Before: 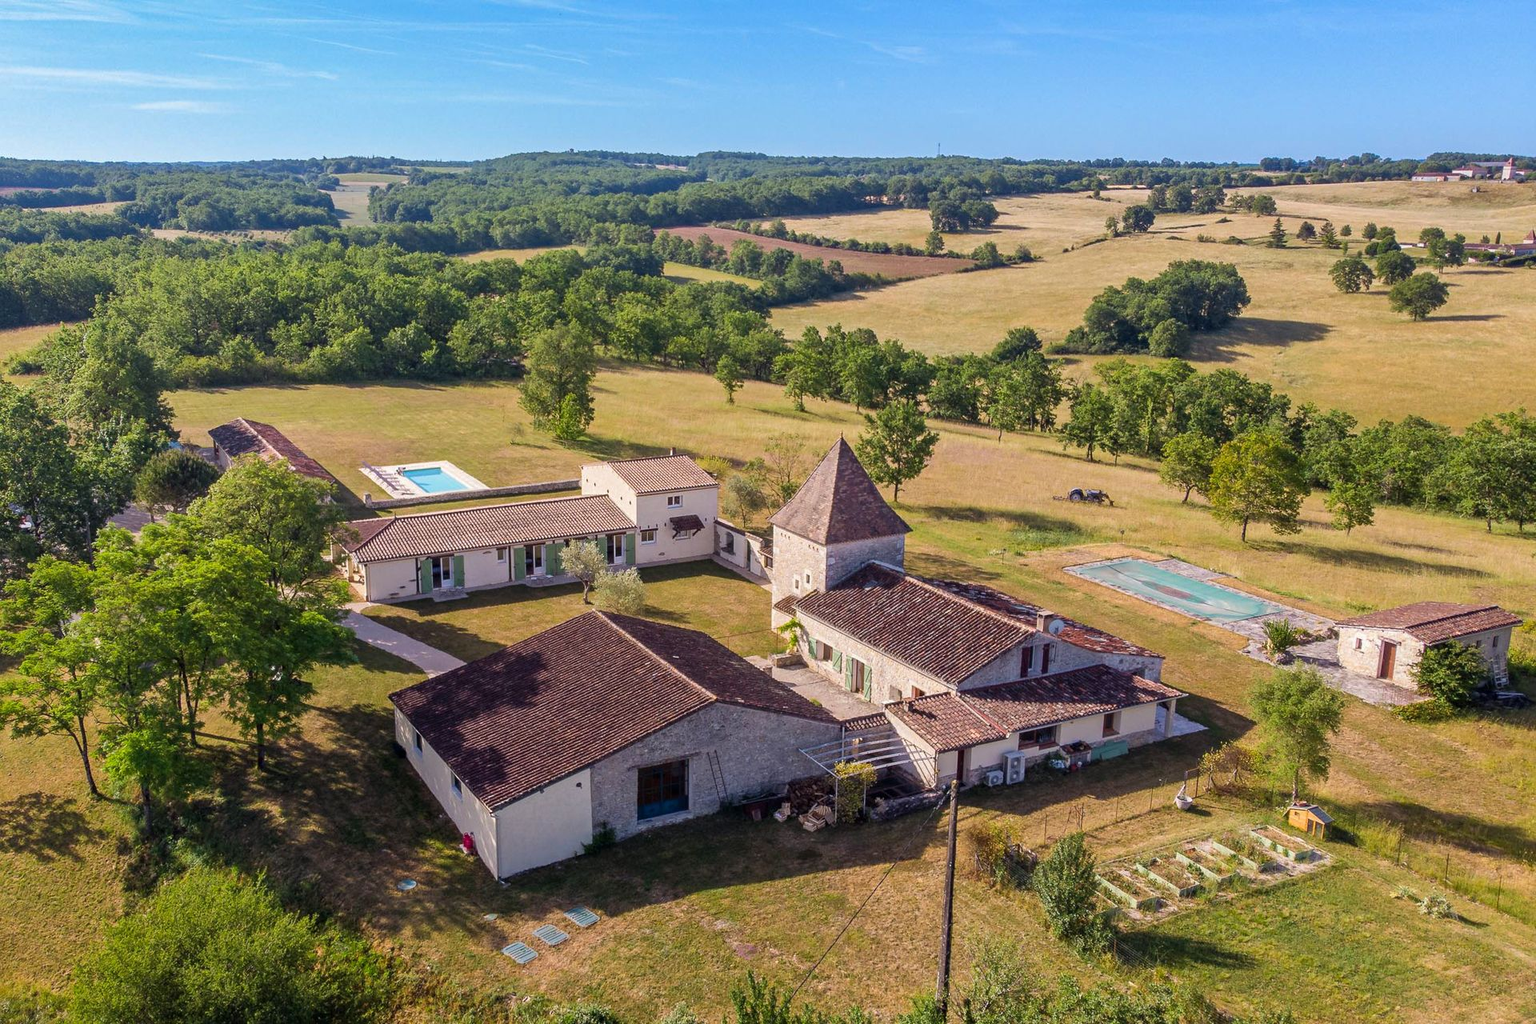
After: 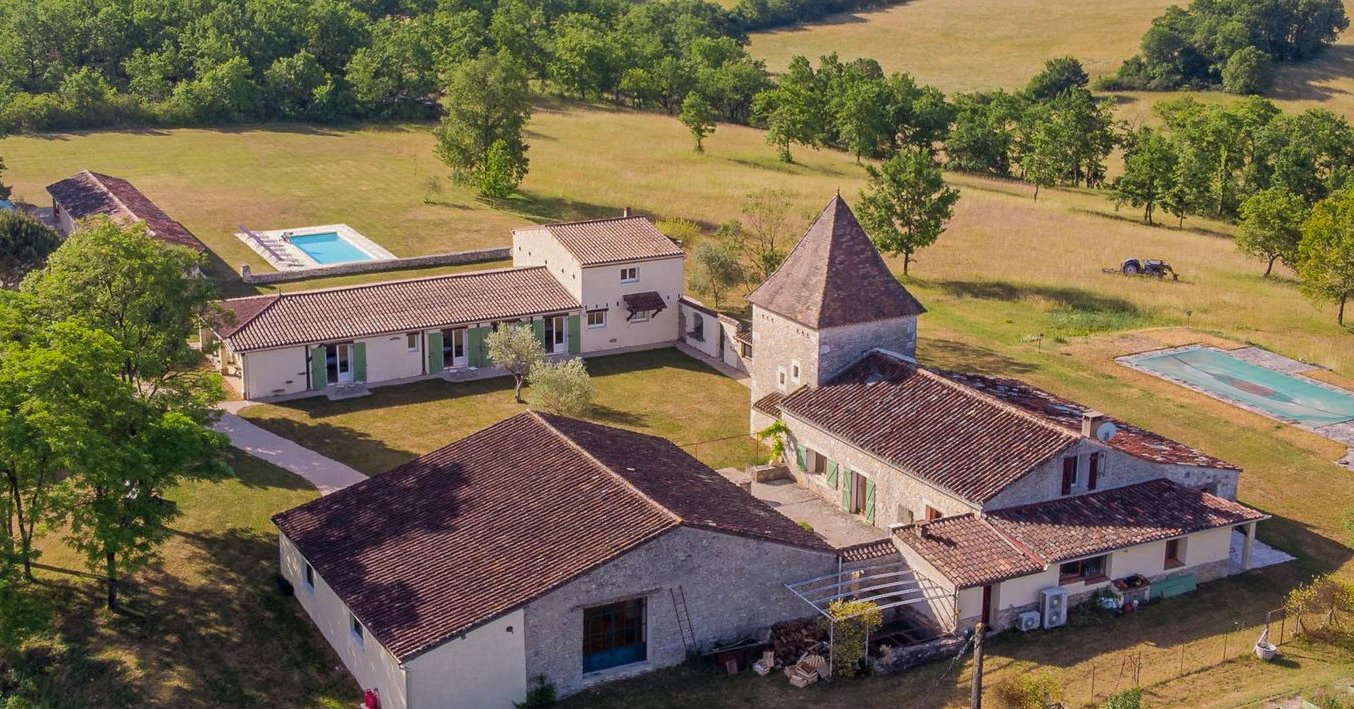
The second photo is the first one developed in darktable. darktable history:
shadows and highlights: shadows 39.53, highlights -59.67
crop: left 11.167%, top 27.553%, right 18.263%, bottom 17%
